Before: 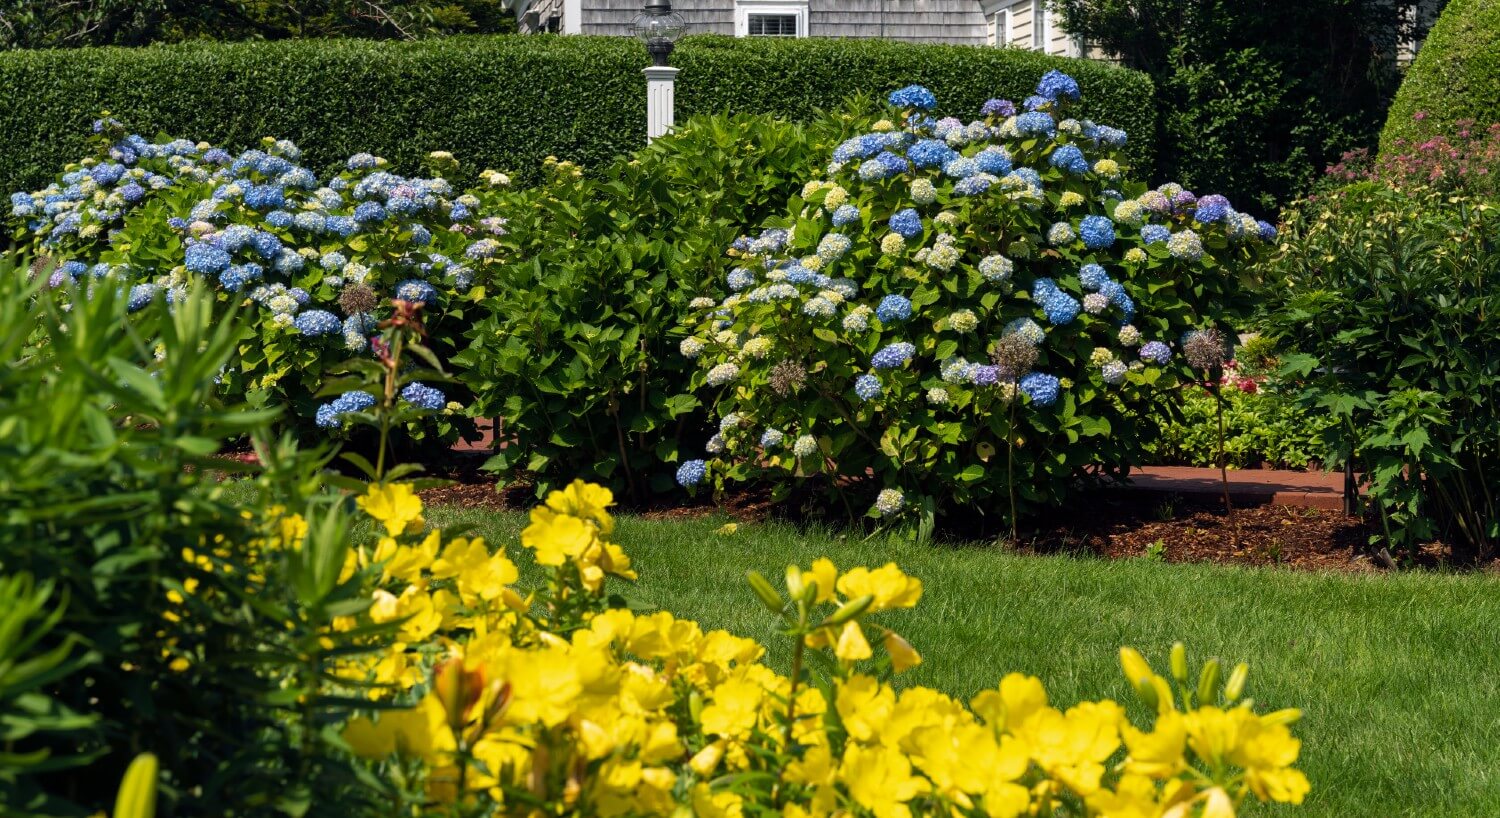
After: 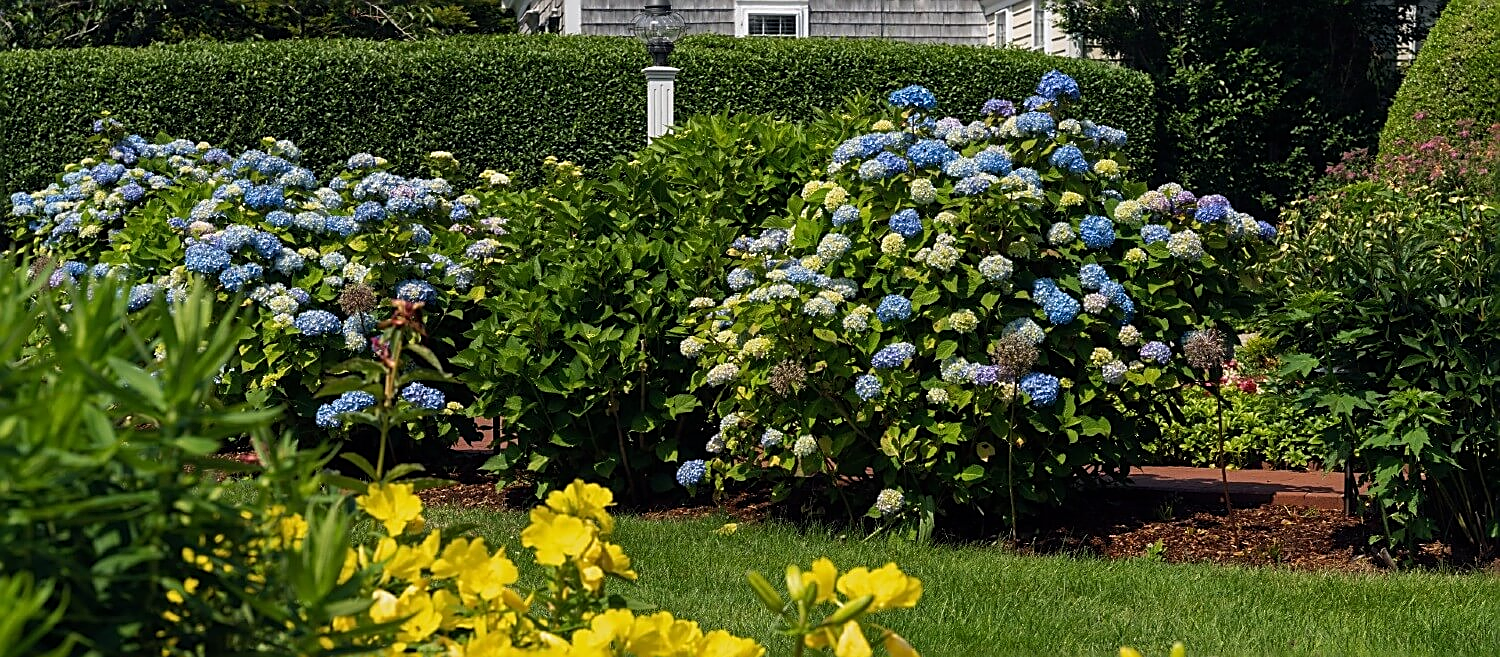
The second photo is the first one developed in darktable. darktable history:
sharpen: amount 0.897
crop: bottom 19.625%
exposure: exposure -0.183 EV, compensate highlight preservation false
